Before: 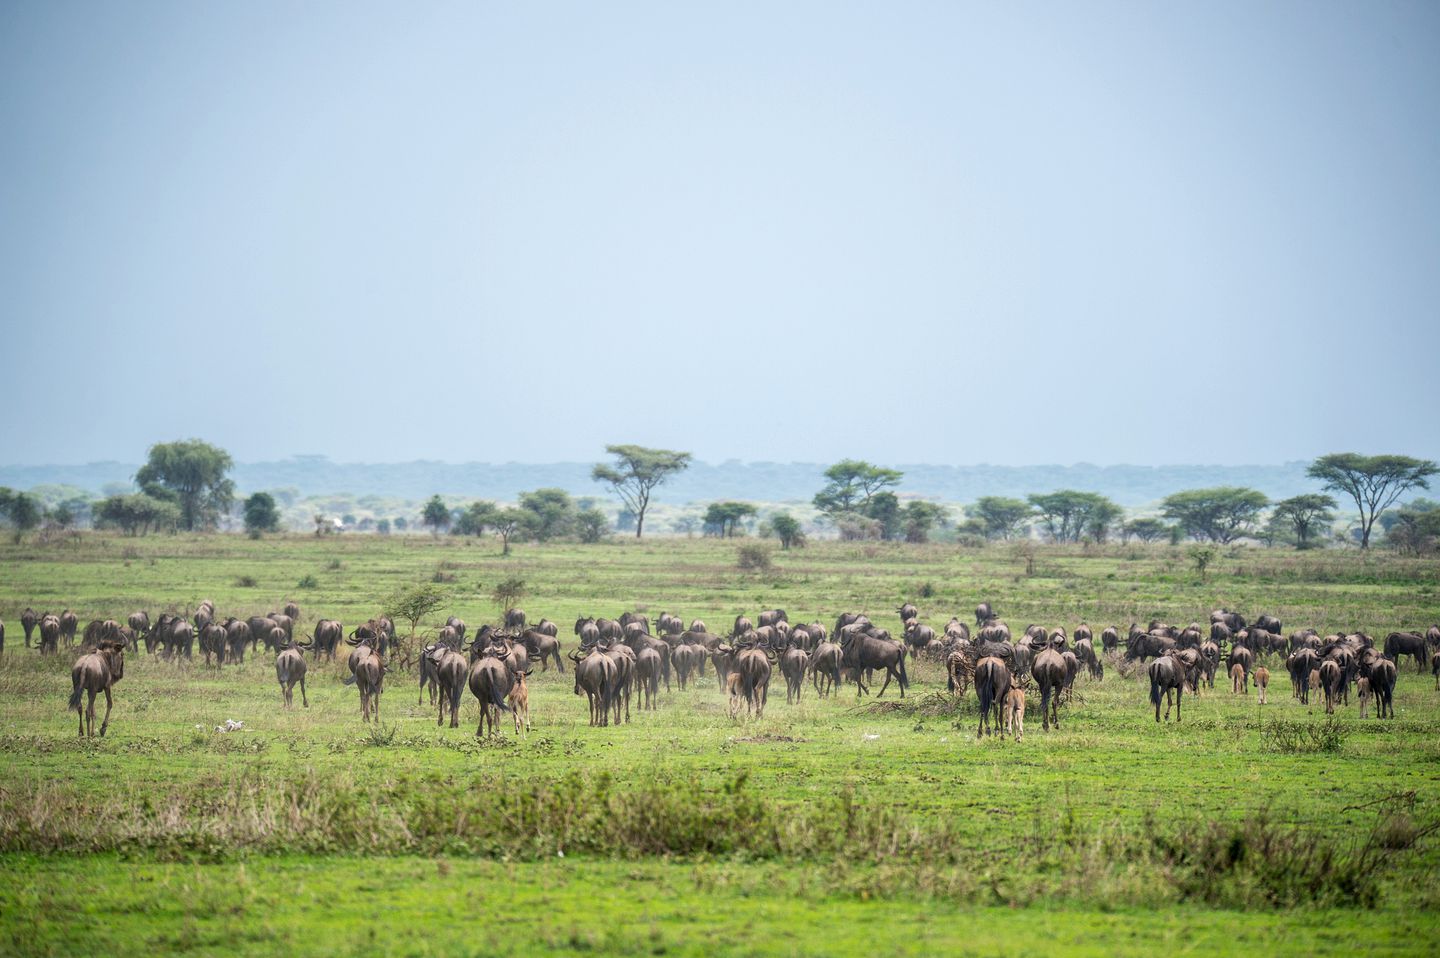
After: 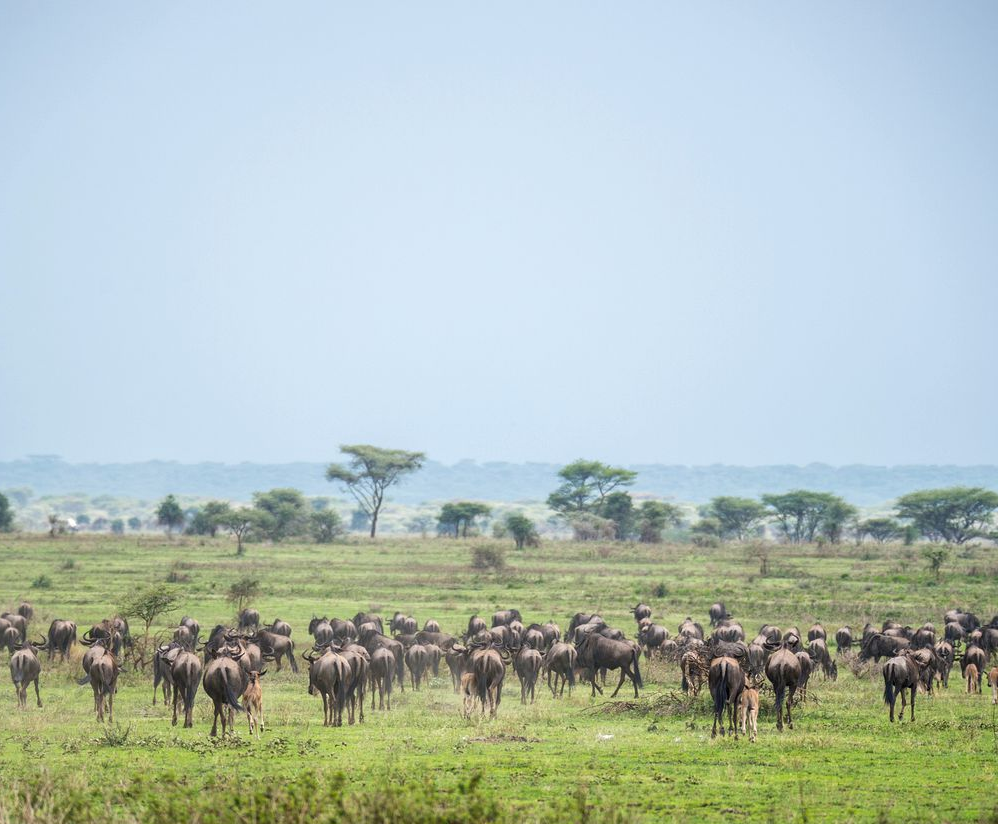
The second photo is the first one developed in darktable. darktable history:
crop: left 18.479%, right 12.2%, bottom 13.971%
